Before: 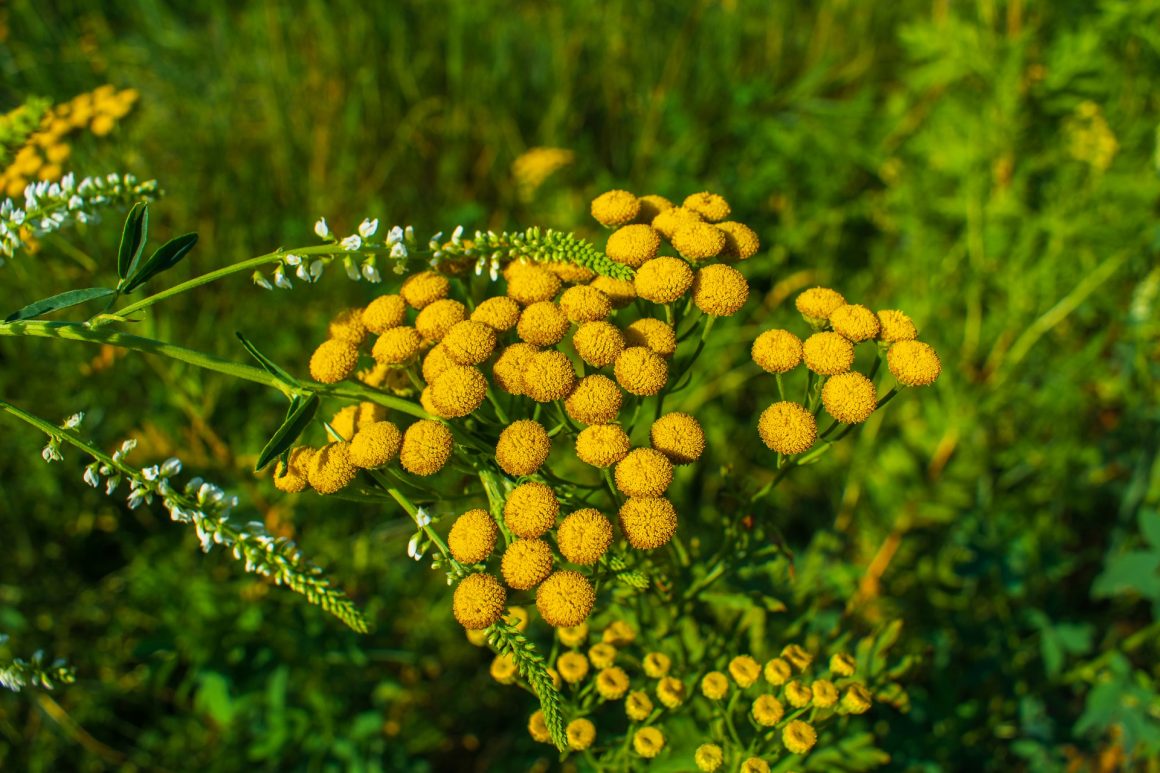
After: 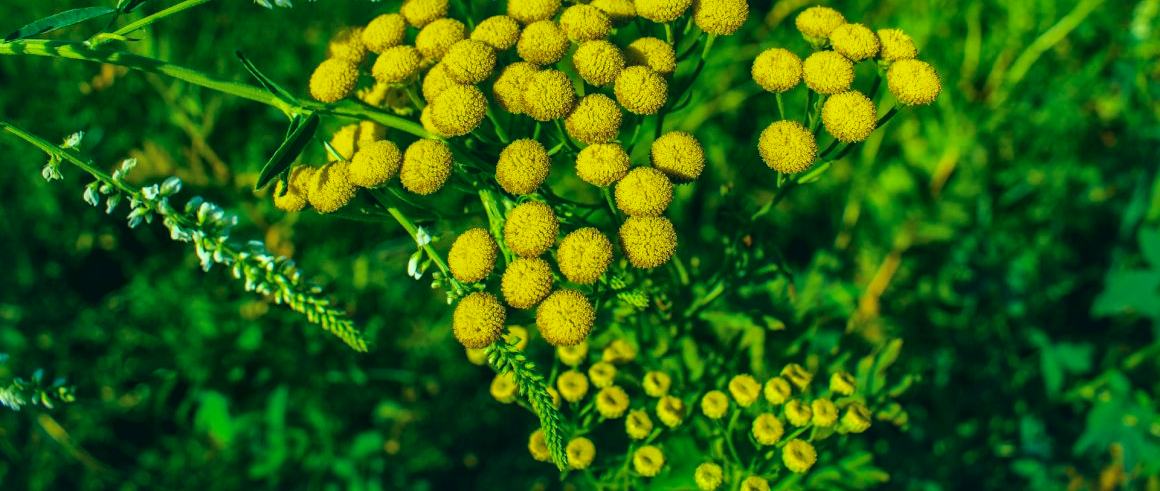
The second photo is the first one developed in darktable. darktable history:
local contrast: mode bilateral grid, contrast 20, coarseness 50, detail 144%, midtone range 0.2
color correction: highlights a* -20.08, highlights b* 9.8, shadows a* -20.4, shadows b* -10.76
crop and rotate: top 36.435%
